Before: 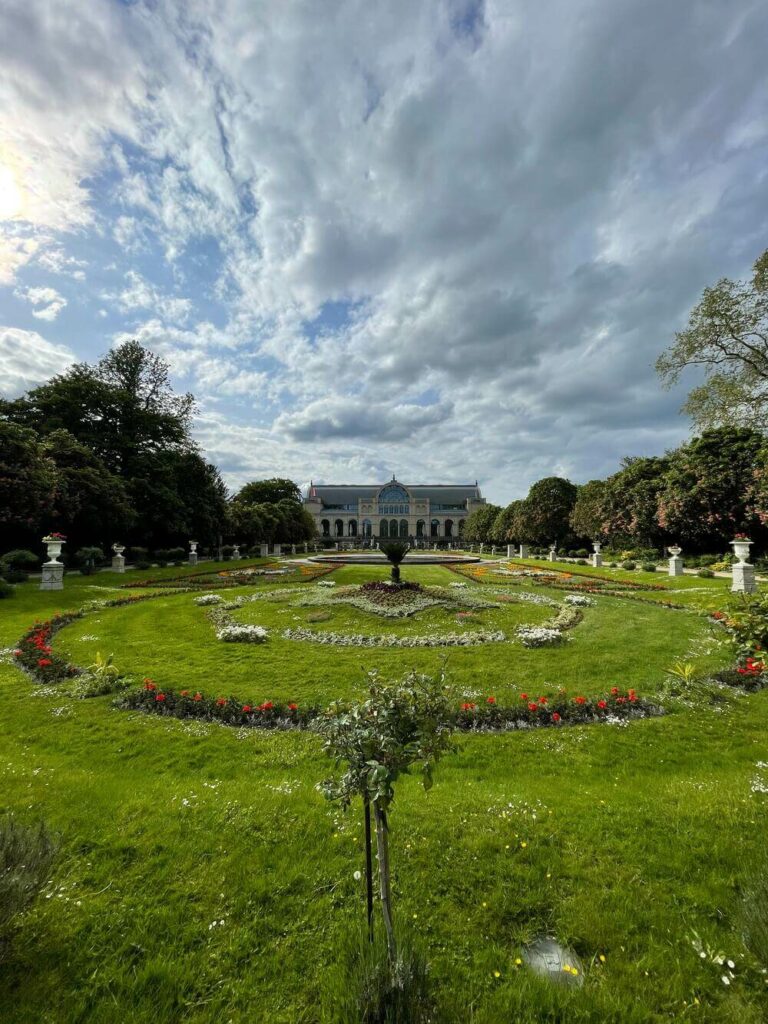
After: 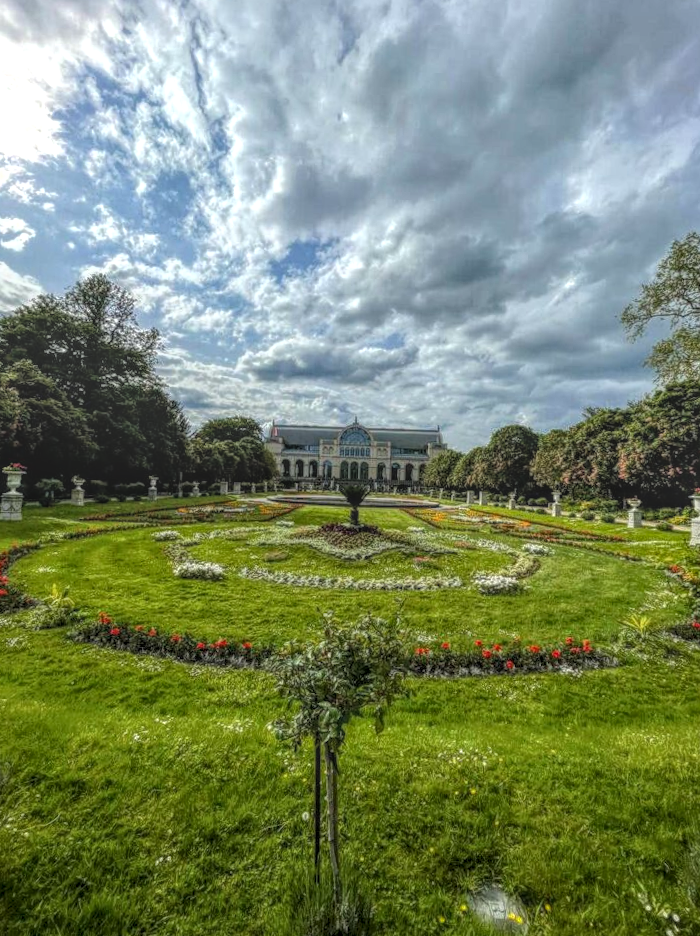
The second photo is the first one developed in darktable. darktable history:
local contrast: highlights 20%, shadows 26%, detail 201%, midtone range 0.2
crop and rotate: angle -2°, left 3.079%, top 3.637%, right 1.478%, bottom 0.712%
tone equalizer: -8 EV -0.447 EV, -7 EV -0.407 EV, -6 EV -0.331 EV, -5 EV -0.205 EV, -3 EV 0.197 EV, -2 EV 0.314 EV, -1 EV 0.373 EV, +0 EV 0.422 EV, mask exposure compensation -0.497 EV
